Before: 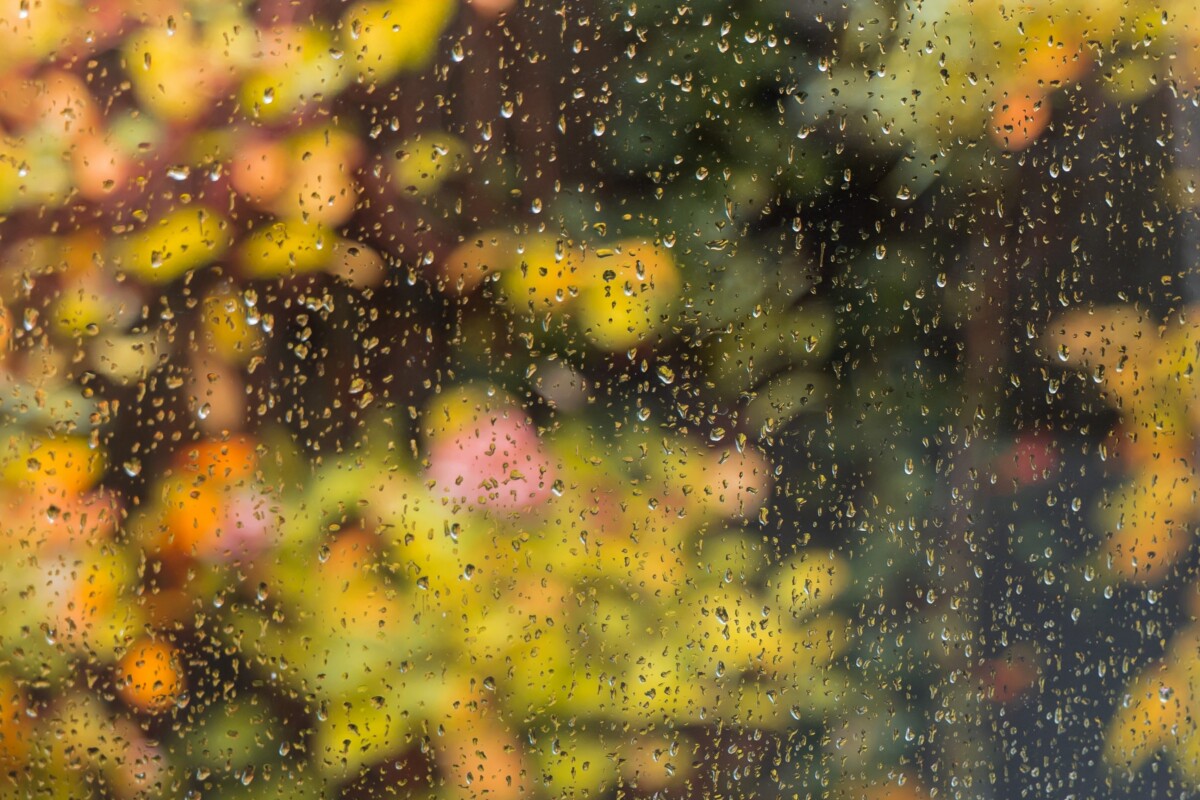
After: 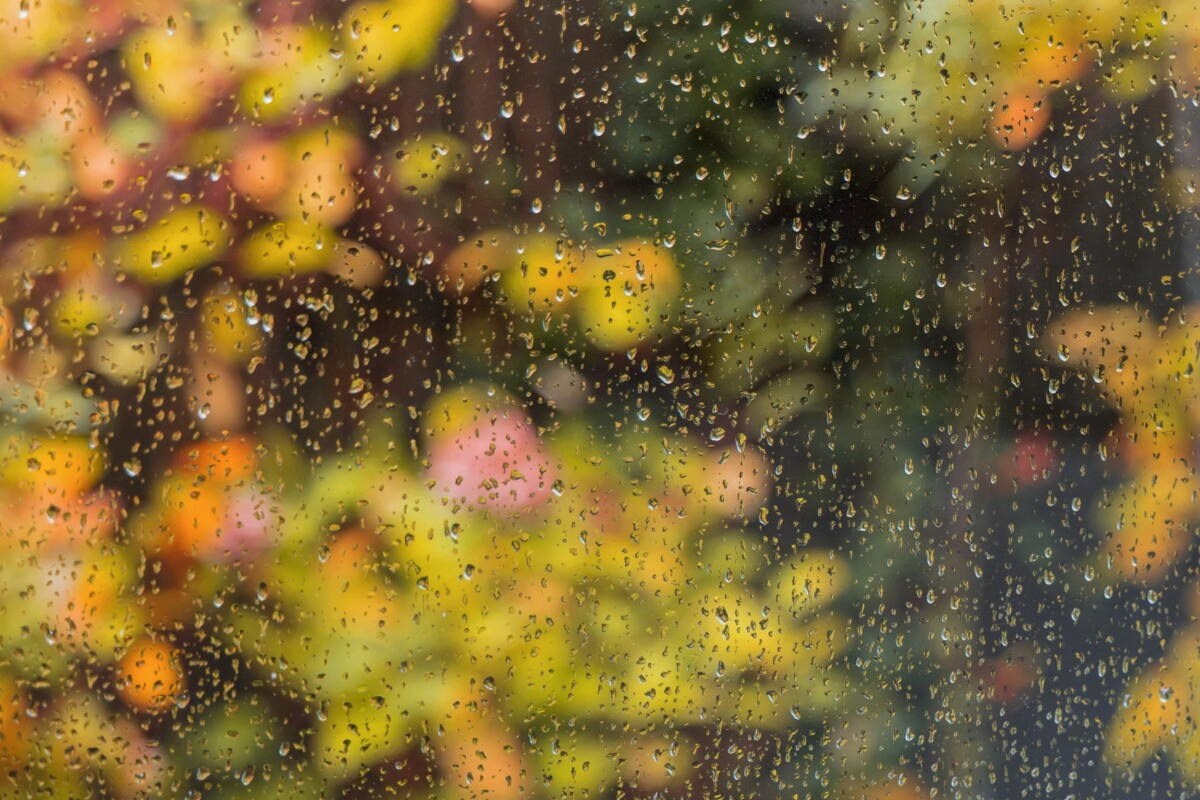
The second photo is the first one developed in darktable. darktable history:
color balance rgb: power › hue 311.87°, perceptual saturation grading › global saturation 0.531%, contrast -9.374%
local contrast: highlights 101%, shadows 98%, detail 119%, midtone range 0.2
